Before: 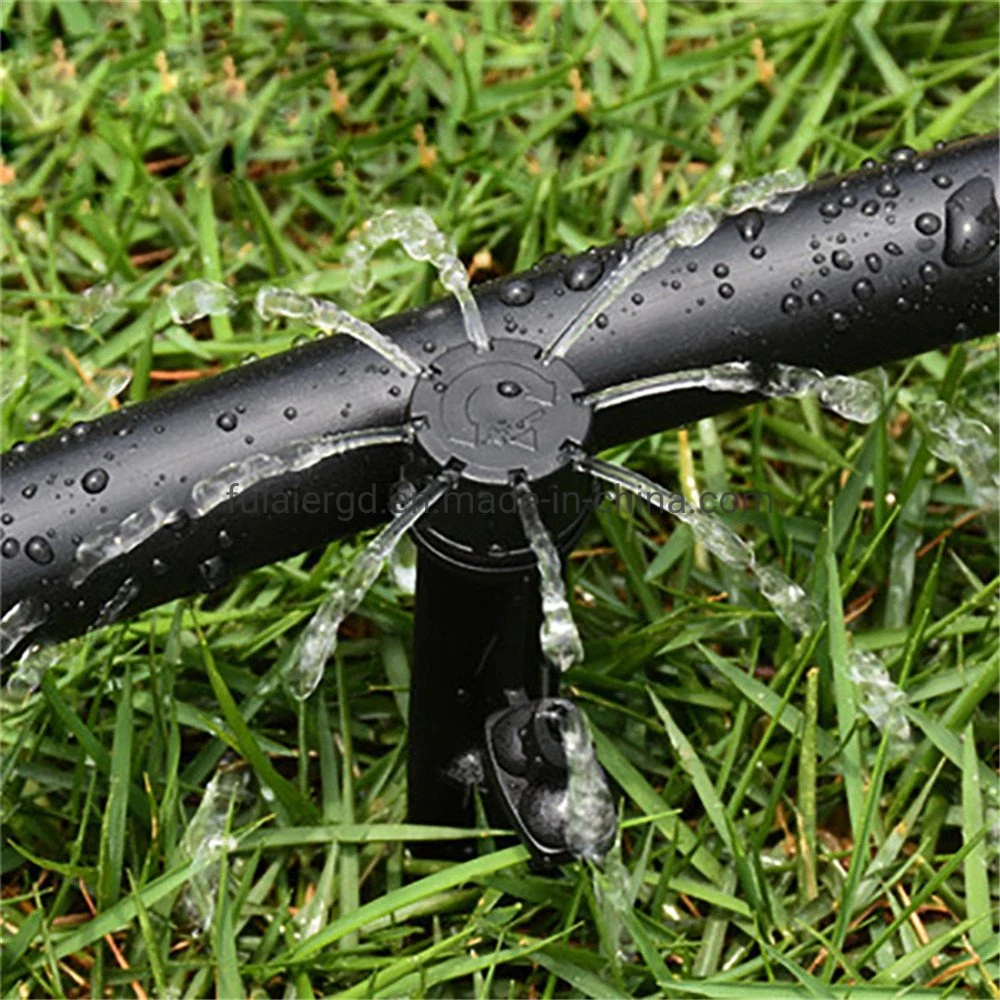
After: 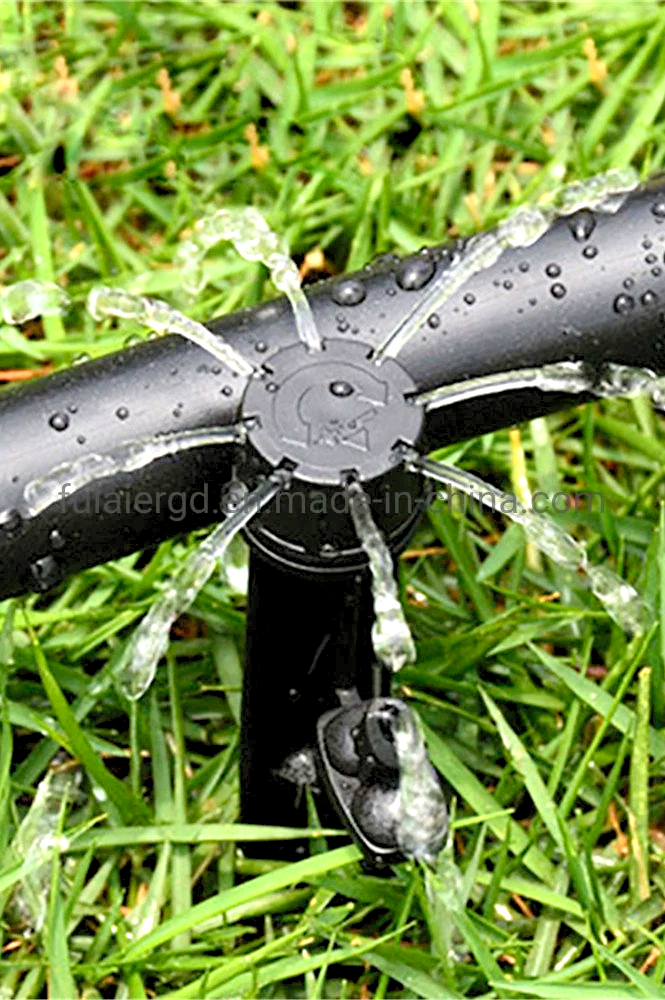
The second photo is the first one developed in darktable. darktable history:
crop: left 16.899%, right 16.556%
levels: levels [0.036, 0.364, 0.827]
